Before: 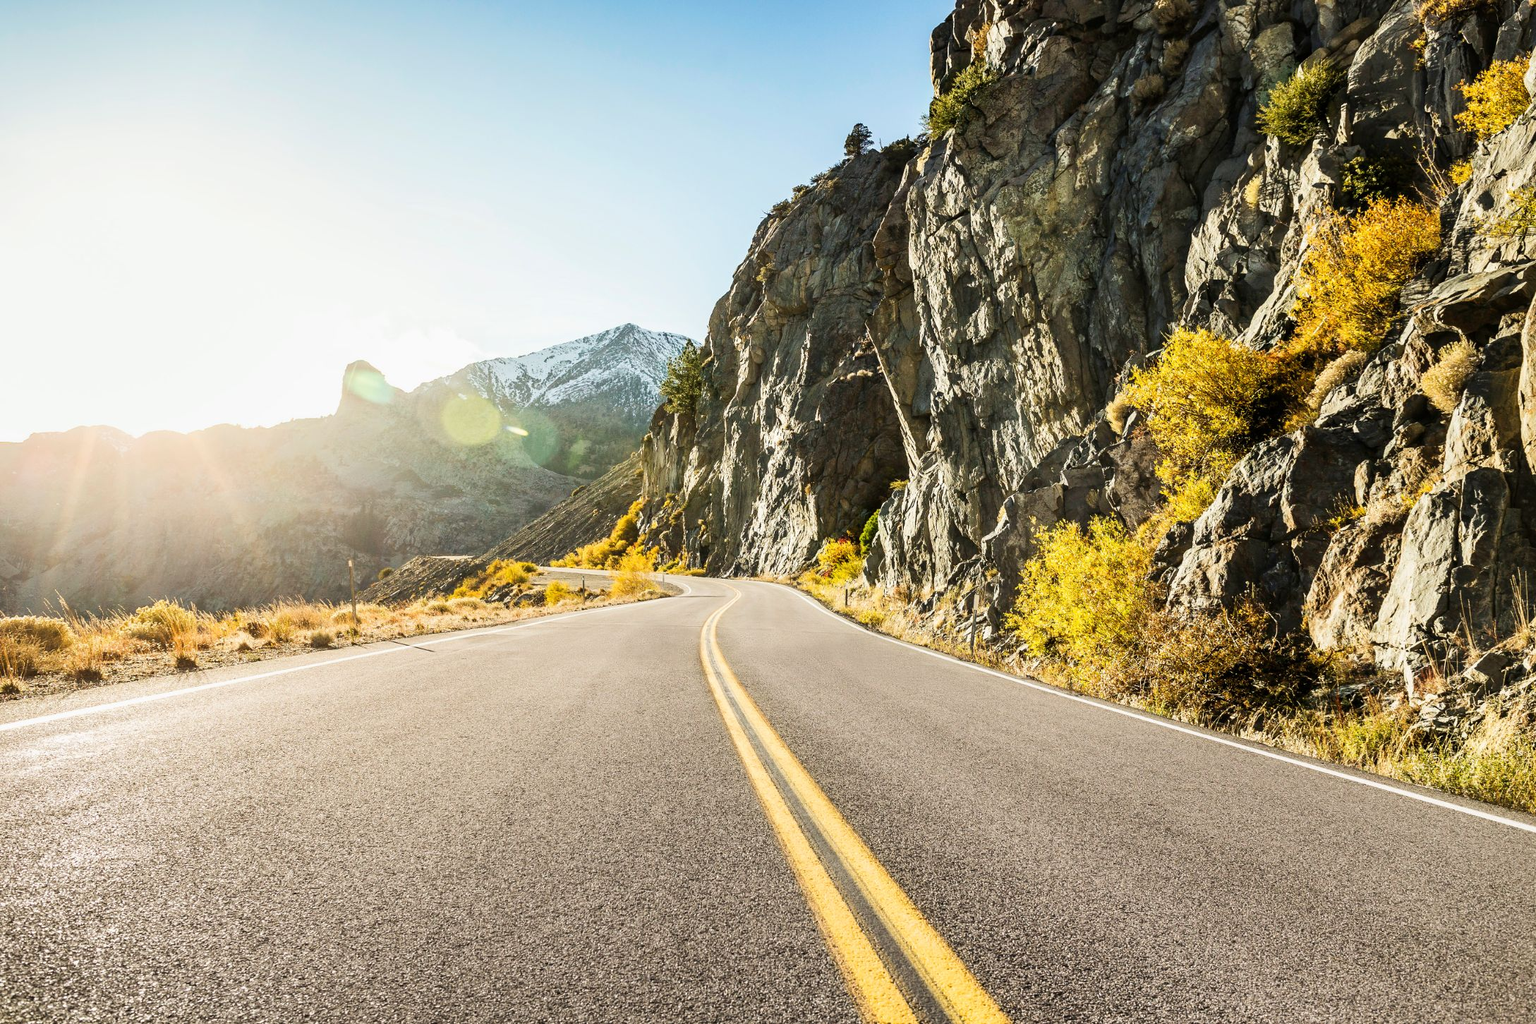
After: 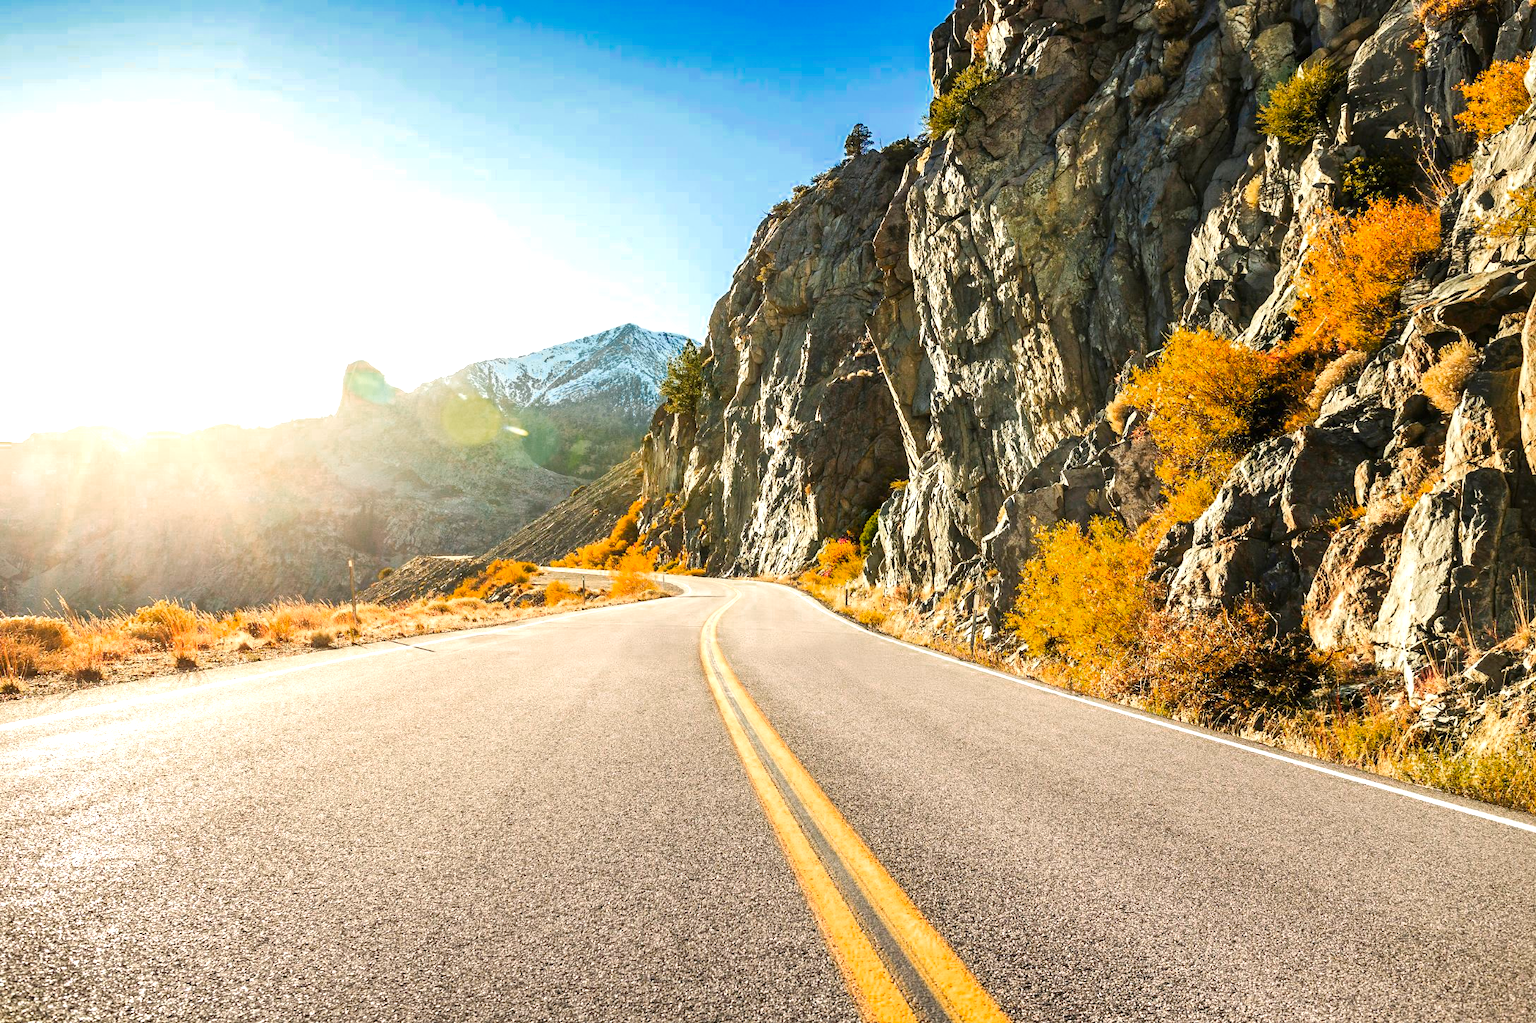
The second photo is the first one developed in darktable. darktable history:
exposure: black level correction 0, exposure 0.591 EV, compensate highlight preservation false
color zones: curves: ch0 [(0, 0.553) (0.123, 0.58) (0.23, 0.419) (0.468, 0.155) (0.605, 0.132) (0.723, 0.063) (0.833, 0.172) (0.921, 0.468)]; ch1 [(0.025, 0.645) (0.229, 0.584) (0.326, 0.551) (0.537, 0.446) (0.599, 0.911) (0.708, 1) (0.805, 0.944)]; ch2 [(0.086, 0.468) (0.254, 0.464) (0.638, 0.564) (0.702, 0.592) (0.768, 0.564)]
